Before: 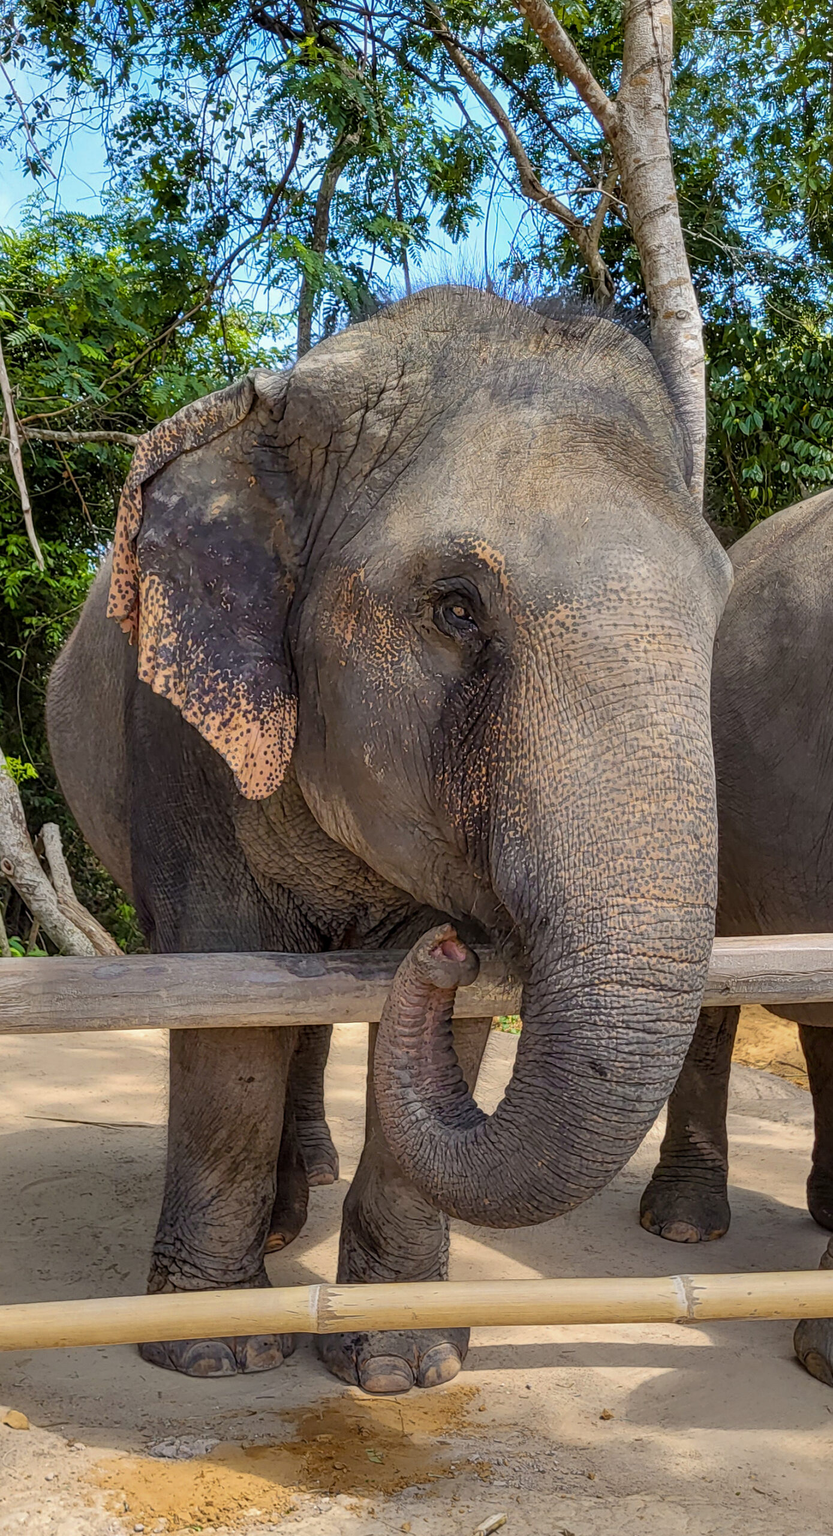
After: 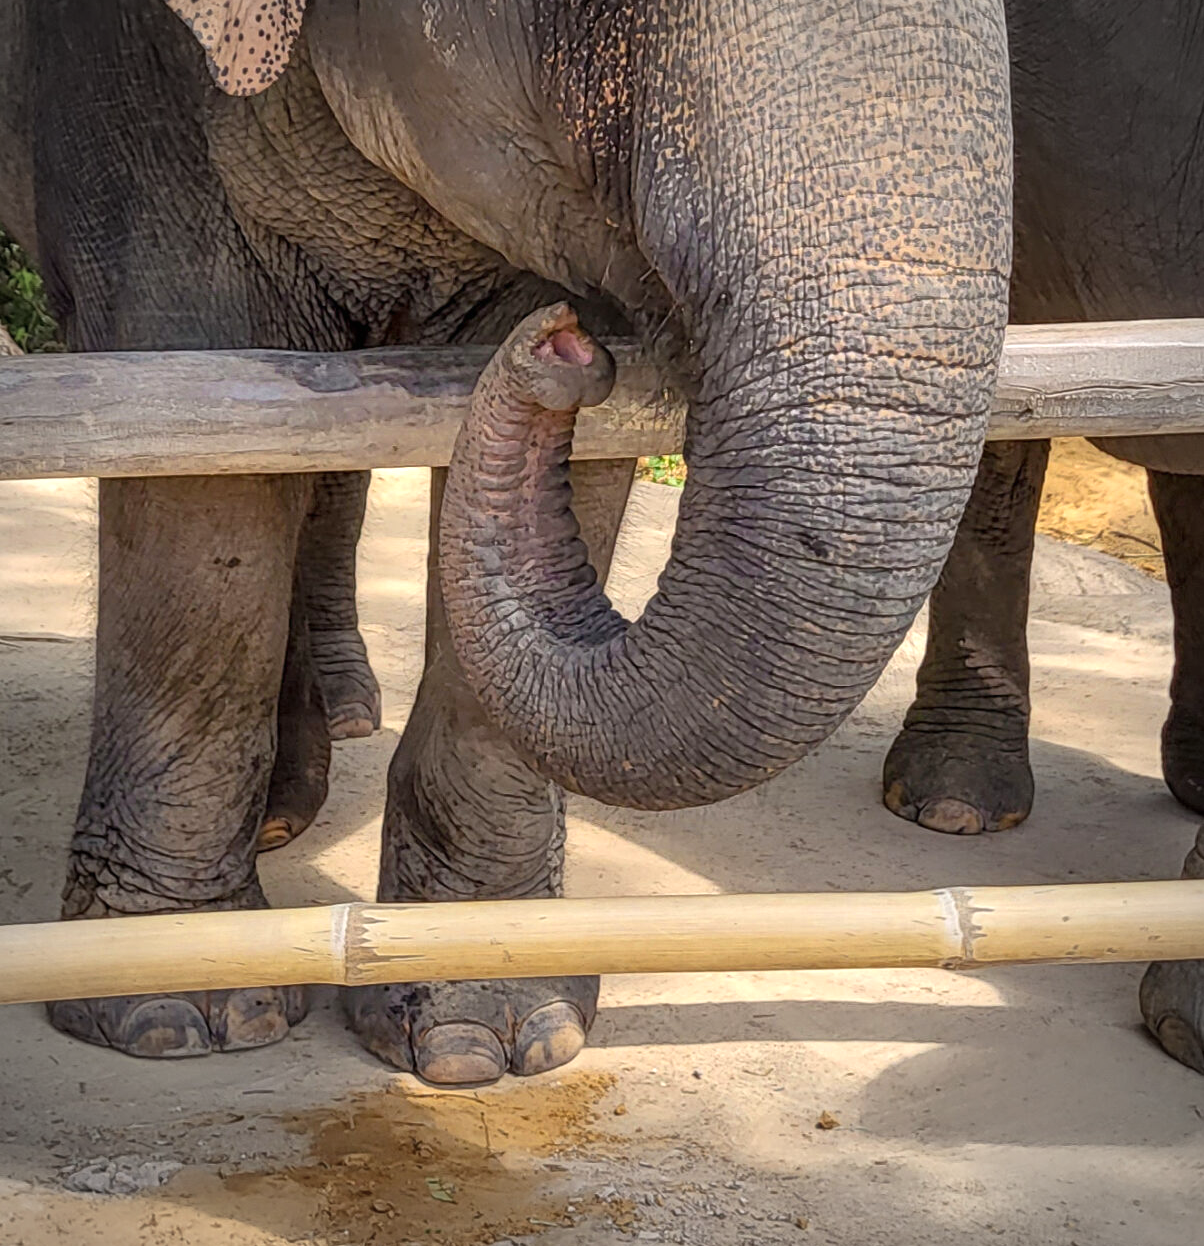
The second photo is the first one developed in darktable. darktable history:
exposure: black level correction 0, exposure 0.499 EV, compensate highlight preservation false
crop and rotate: left 13.293%, top 48.346%, bottom 2.944%
vignetting: on, module defaults
